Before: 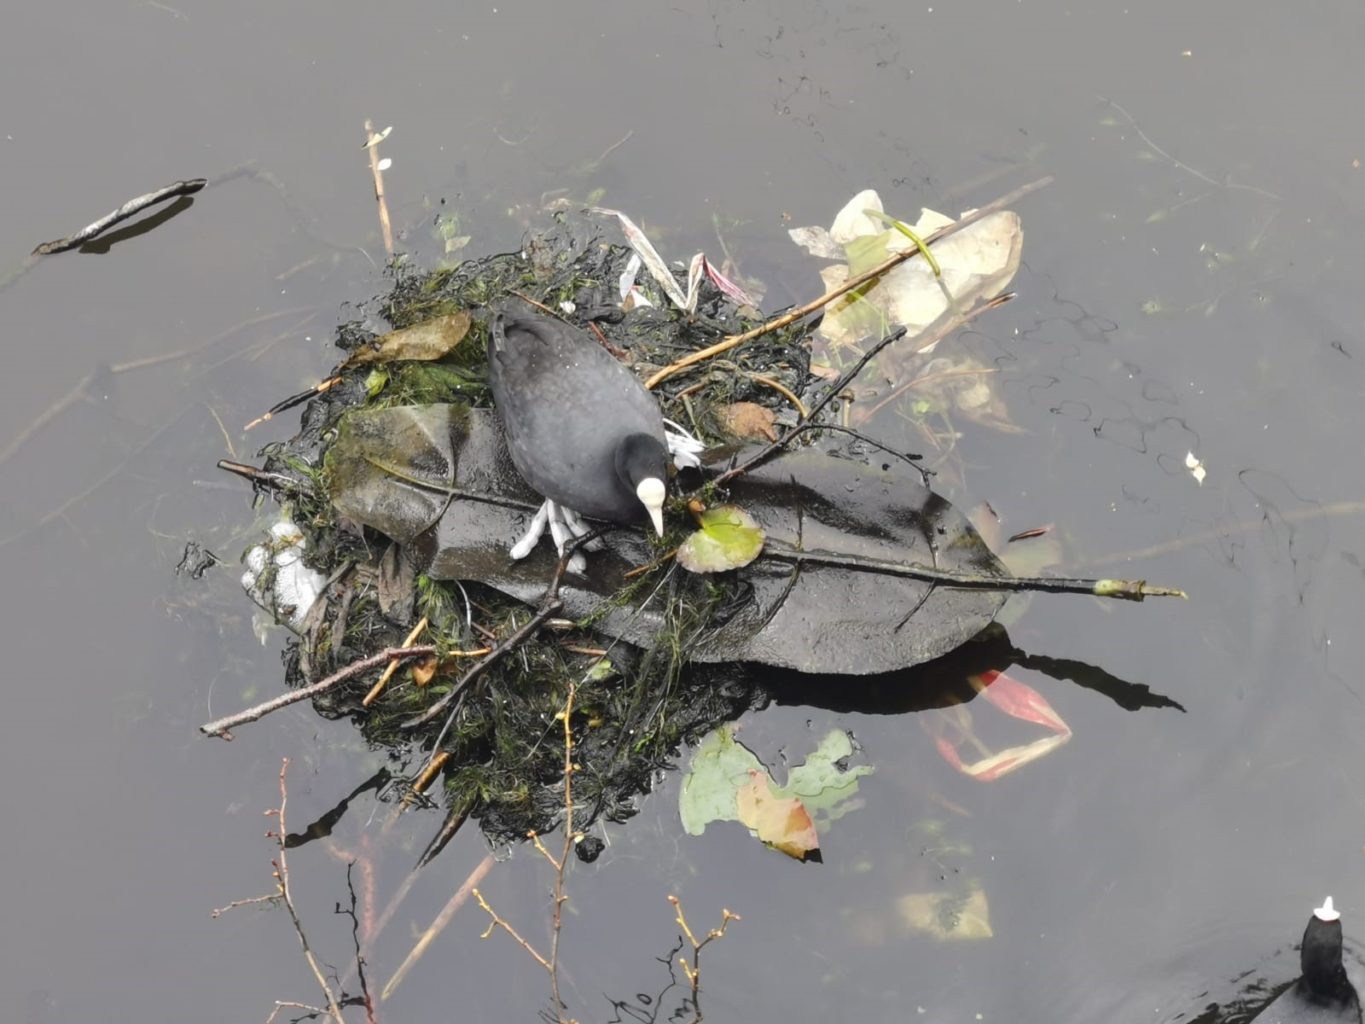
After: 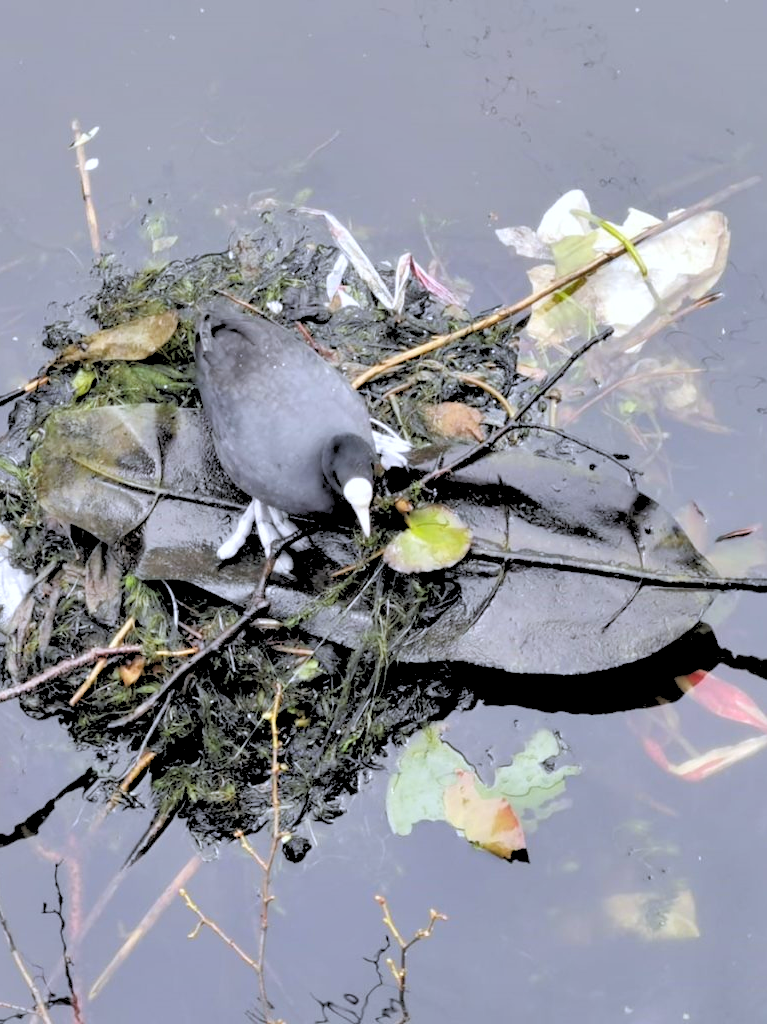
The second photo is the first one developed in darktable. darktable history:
white balance: red 0.967, blue 1.119, emerald 0.756
crop: left 21.496%, right 22.254%
shadows and highlights: shadows 12, white point adjustment 1.2, soften with gaussian
rgb levels: levels [[0.027, 0.429, 0.996], [0, 0.5, 1], [0, 0.5, 1]]
